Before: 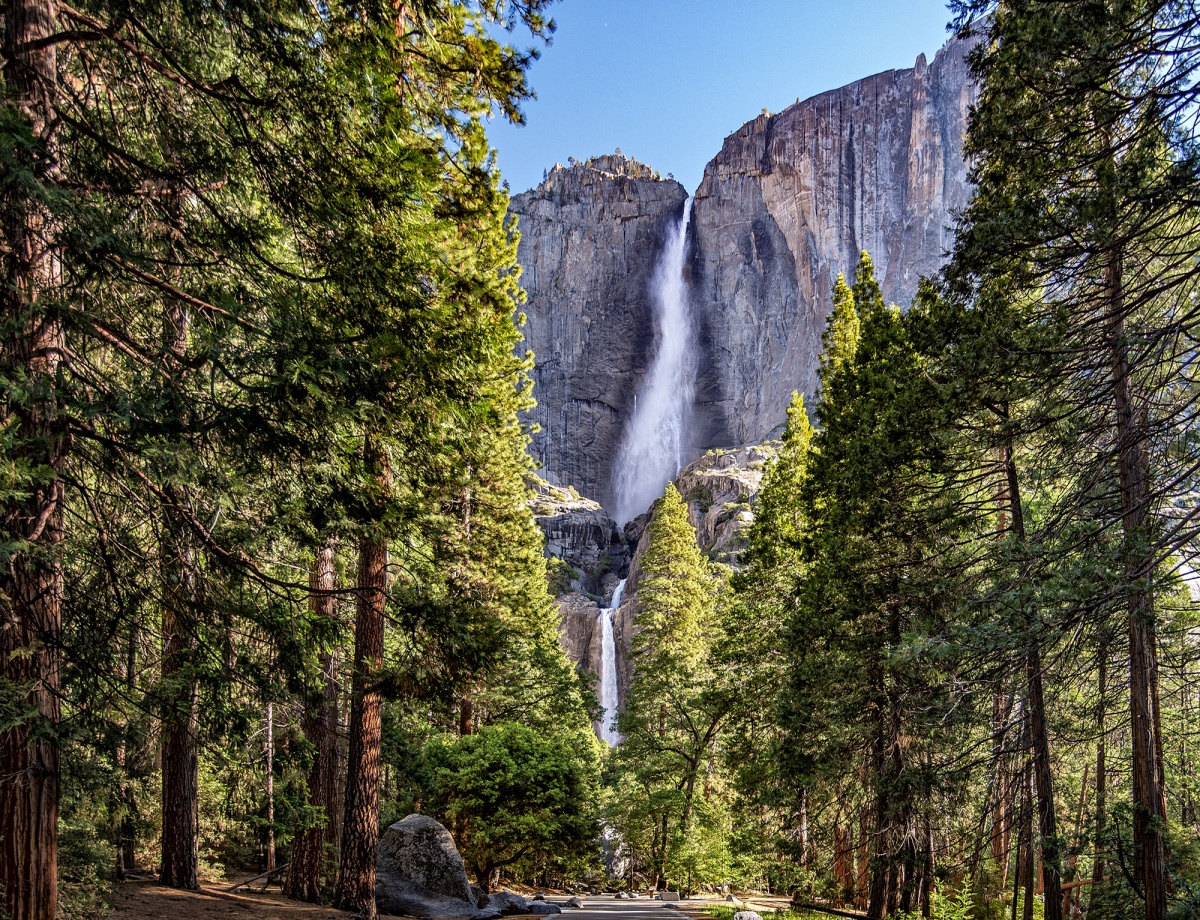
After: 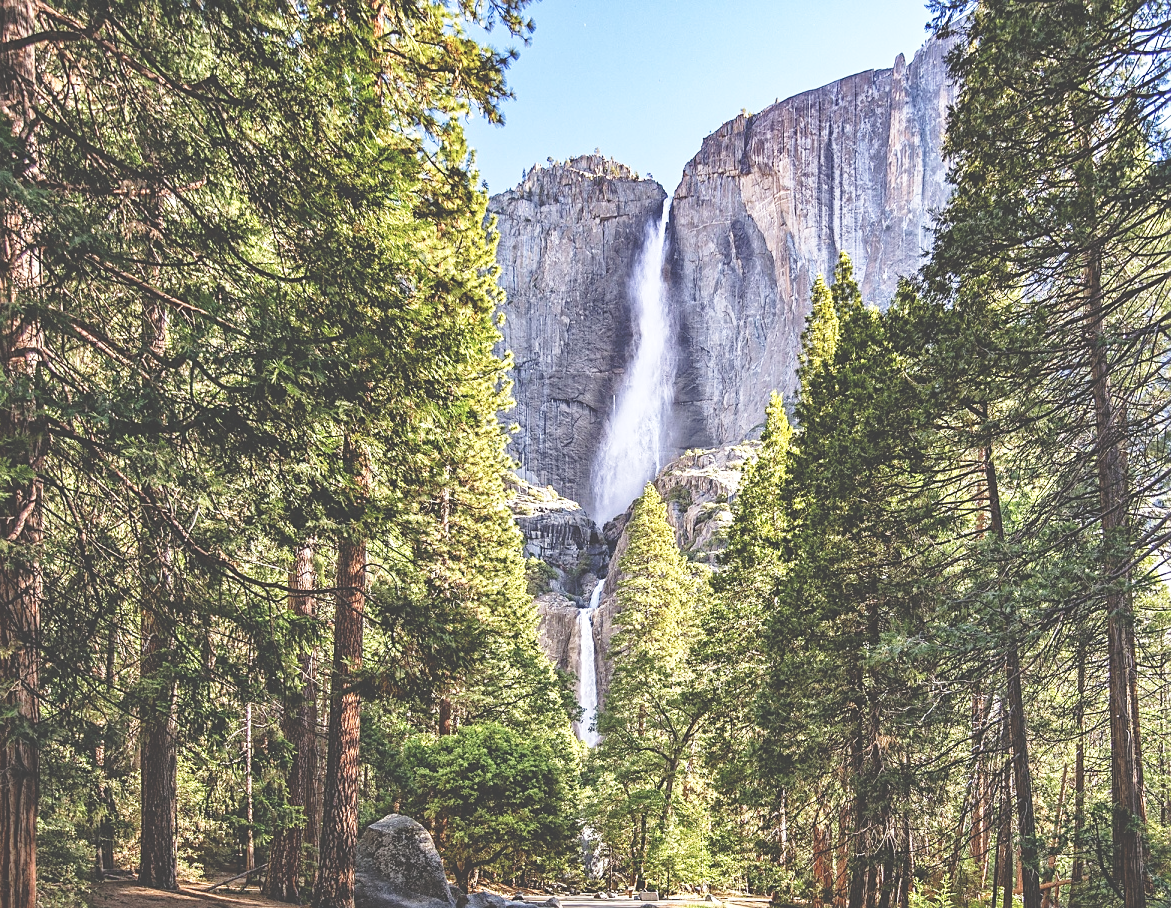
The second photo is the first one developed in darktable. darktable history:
local contrast: highlights 100%, shadows 100%, detail 120%, midtone range 0.2
exposure: black level correction -0.041, exposure 0.064 EV, compensate highlight preservation false
base curve: curves: ch0 [(0, 0) (0.028, 0.03) (0.121, 0.232) (0.46, 0.748) (0.859, 0.968) (1, 1)], preserve colors none
sharpen: radius 1.864, amount 0.398, threshold 1.271
crop and rotate: left 1.774%, right 0.633%, bottom 1.28%
